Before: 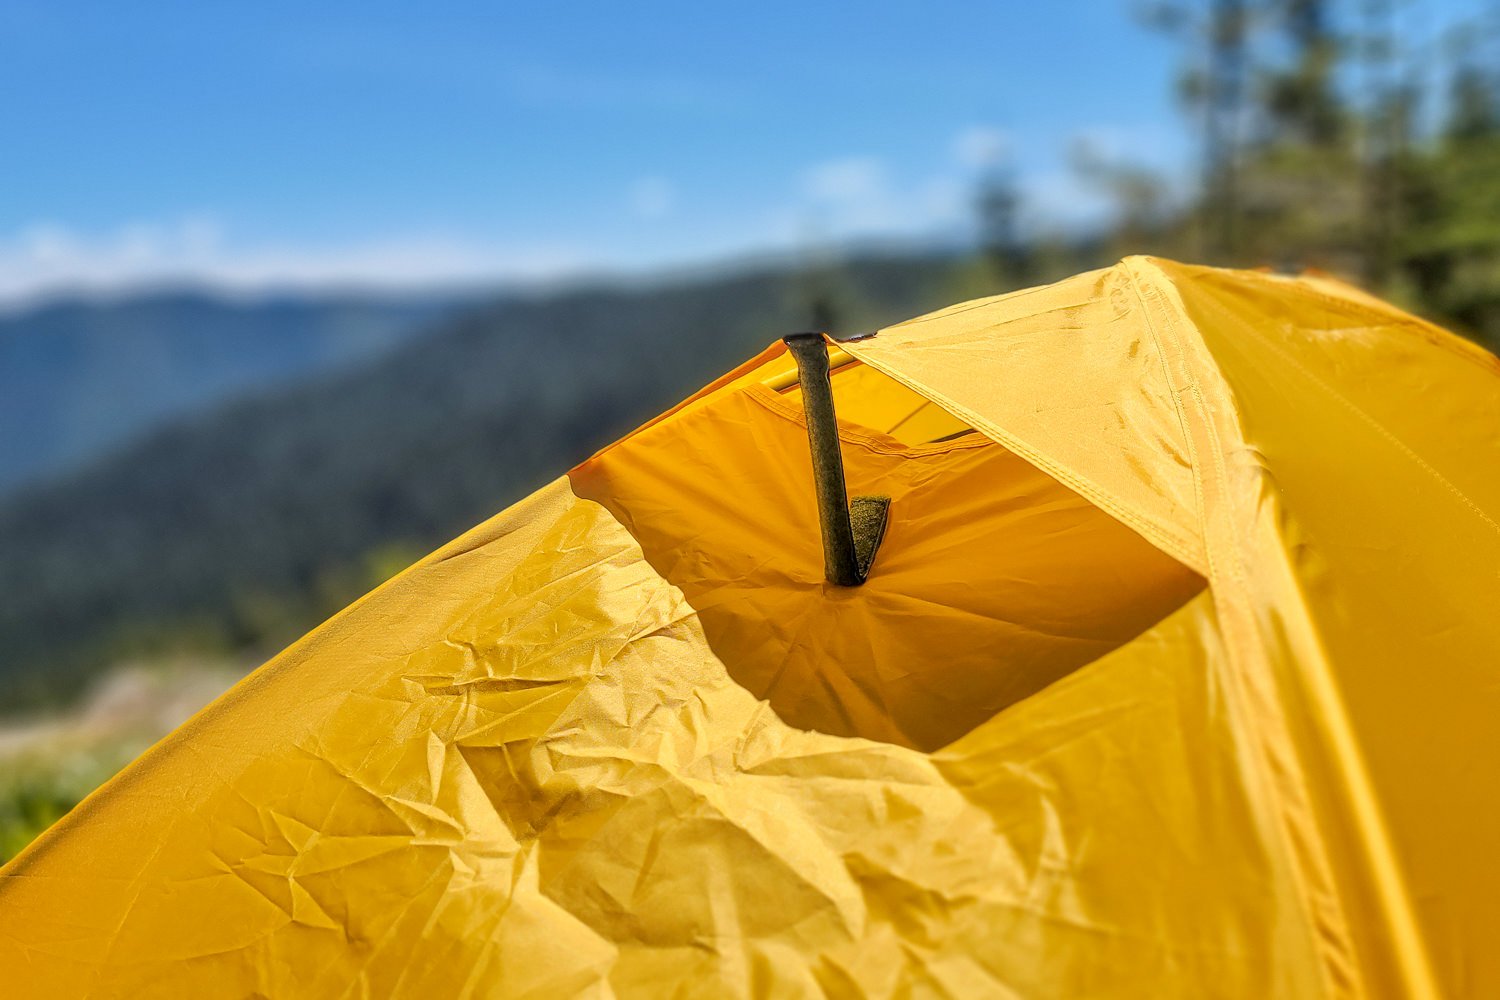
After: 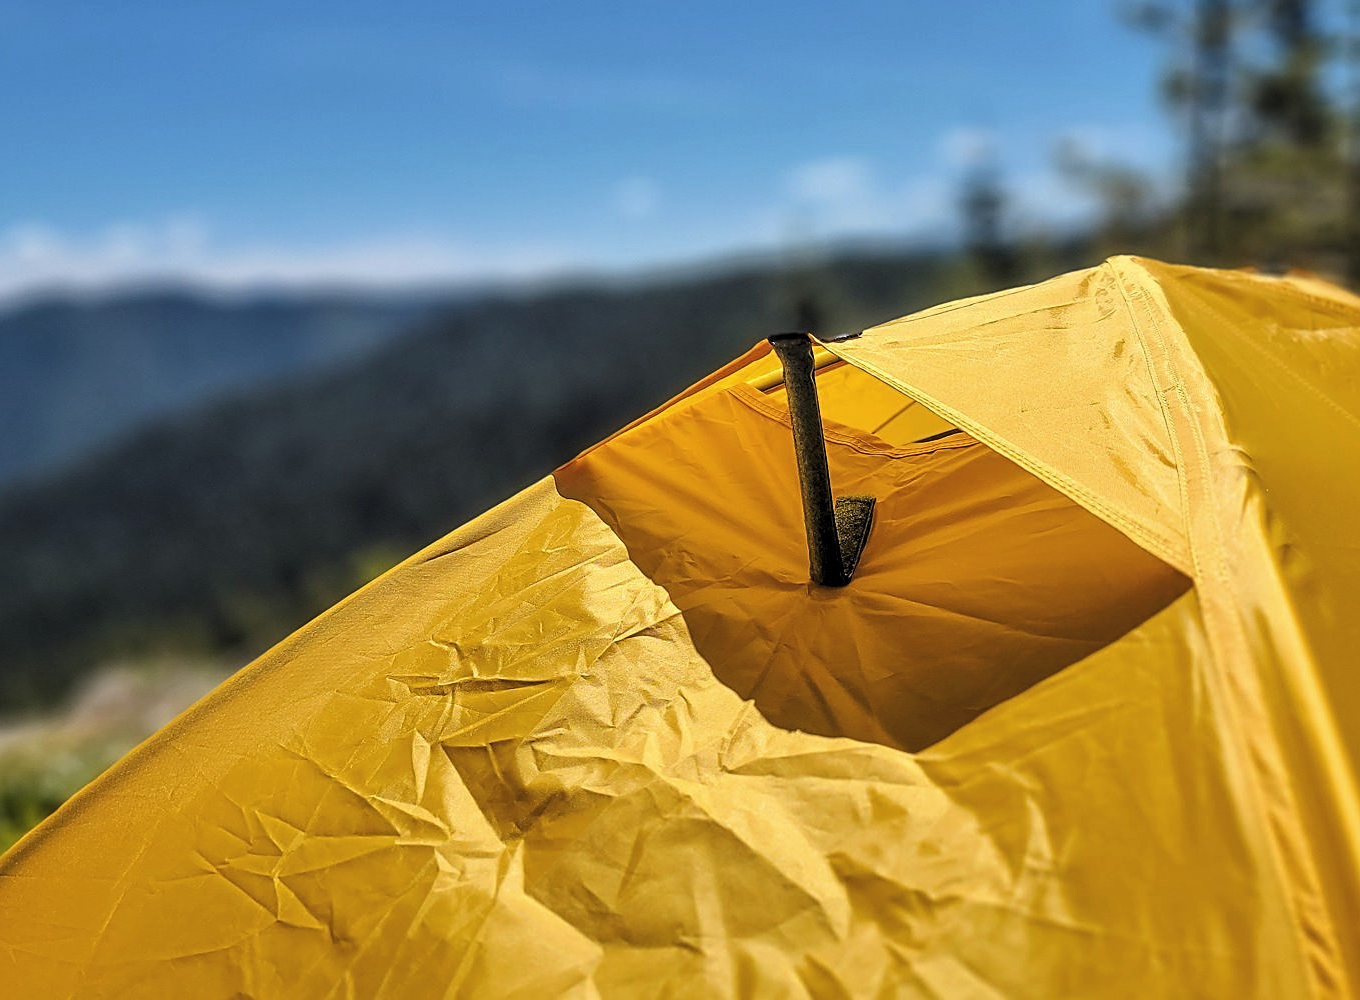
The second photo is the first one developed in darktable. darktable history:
sharpen: on, module defaults
exposure: black level correction -0.004, exposure 0.048 EV, compensate highlight preservation false
crop and rotate: left 1.057%, right 8.266%
levels: gray 50.78%, levels [0.116, 0.574, 1]
